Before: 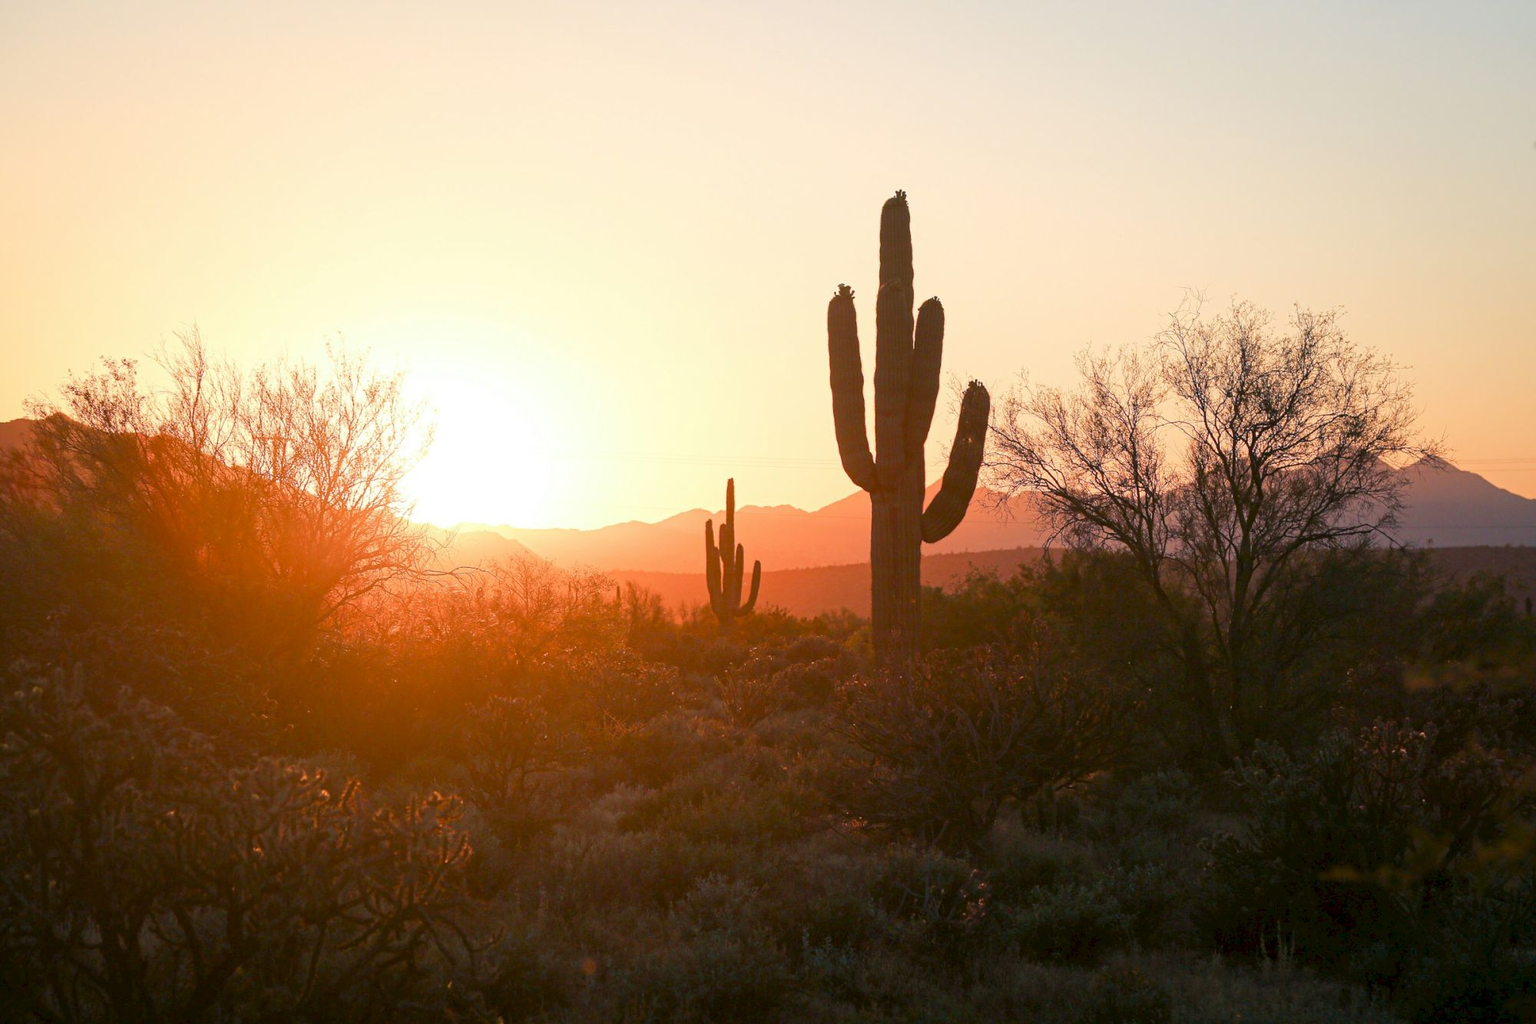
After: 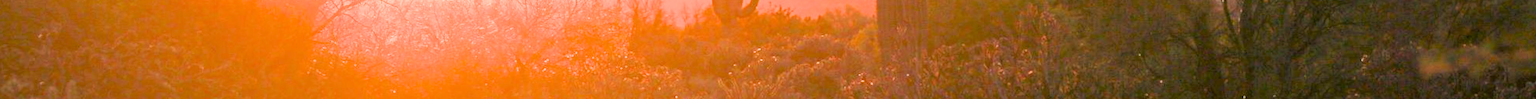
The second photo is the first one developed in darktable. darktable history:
filmic rgb: black relative exposure -7.65 EV, white relative exposure 4.56 EV, hardness 3.61, color science v6 (2022)
rotate and perspective: rotation -1.42°, crop left 0.016, crop right 0.984, crop top 0.035, crop bottom 0.965
exposure: exposure 2 EV, compensate highlight preservation false
crop and rotate: top 59.084%, bottom 30.916%
